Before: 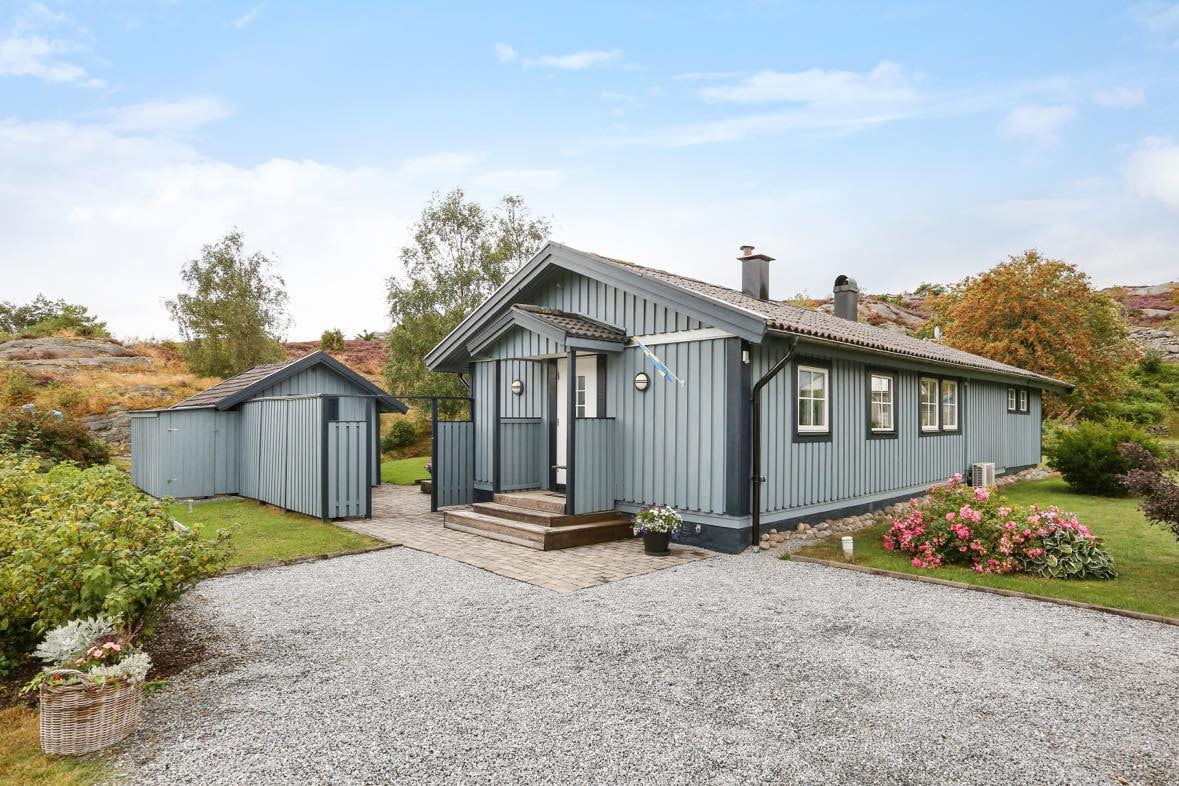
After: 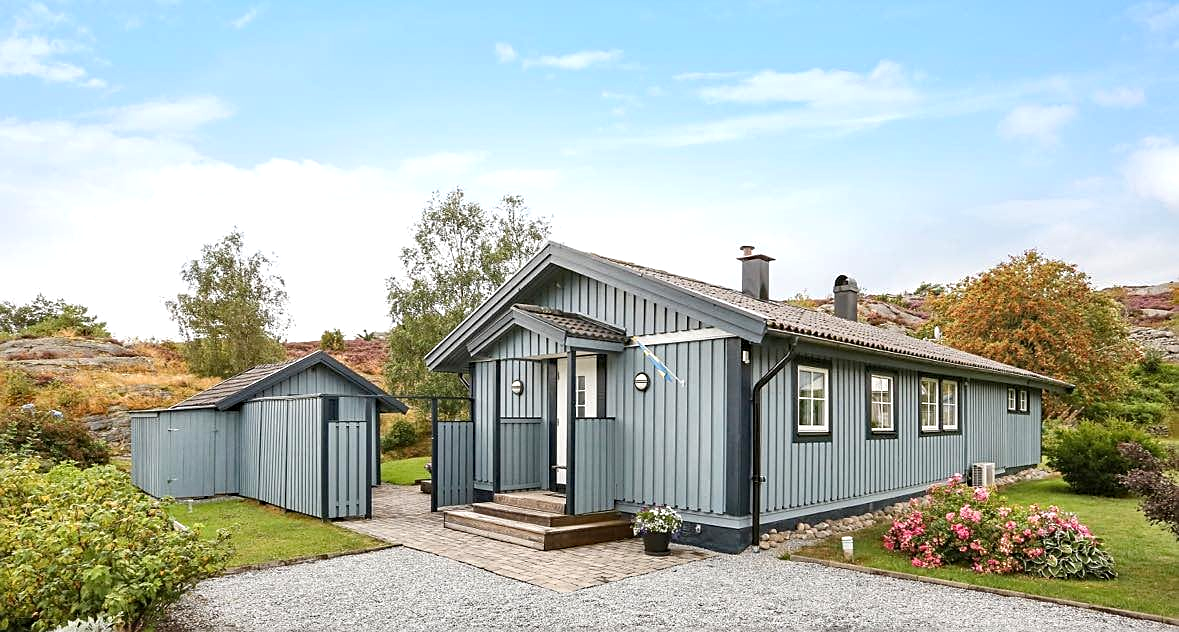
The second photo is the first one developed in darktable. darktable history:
haze removal: compatibility mode true, adaptive false
sharpen: amount 0.494
crop: bottom 19.583%
exposure: exposure 0.201 EV, compensate highlight preservation false
